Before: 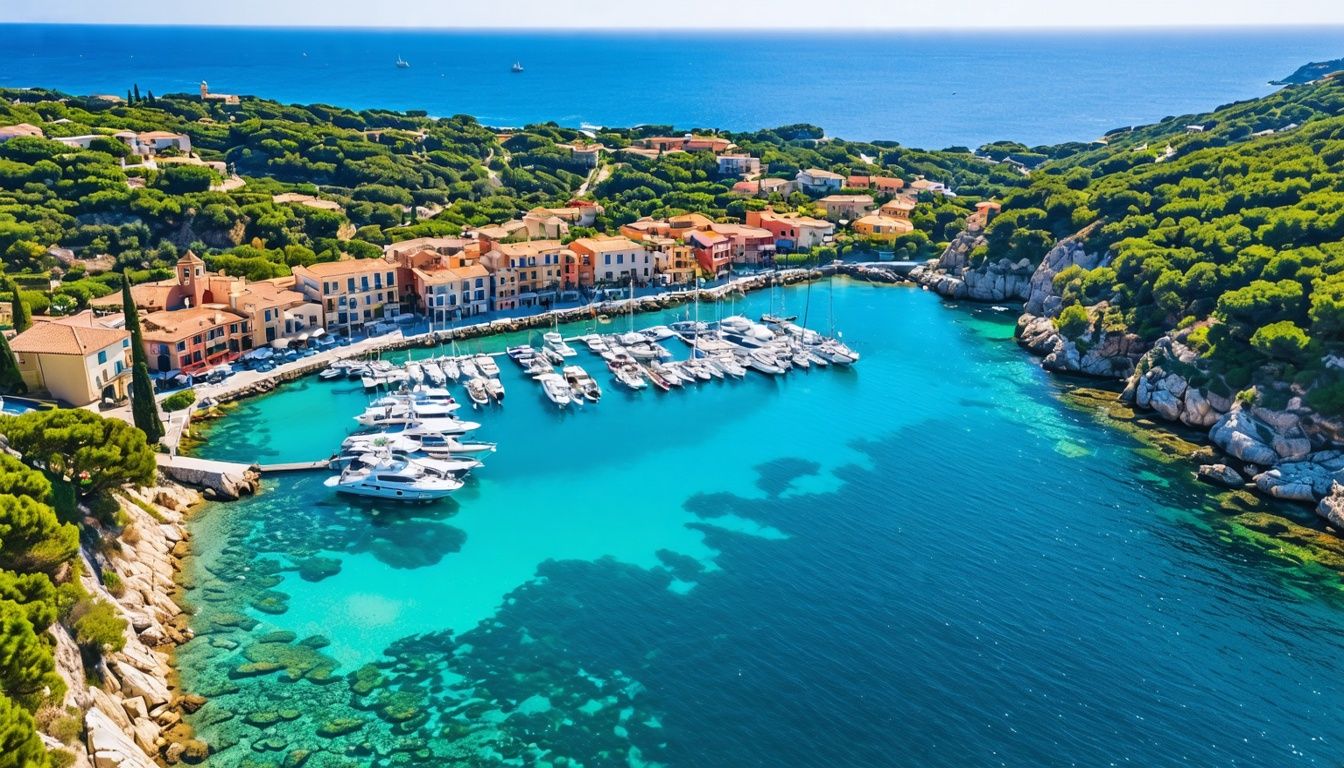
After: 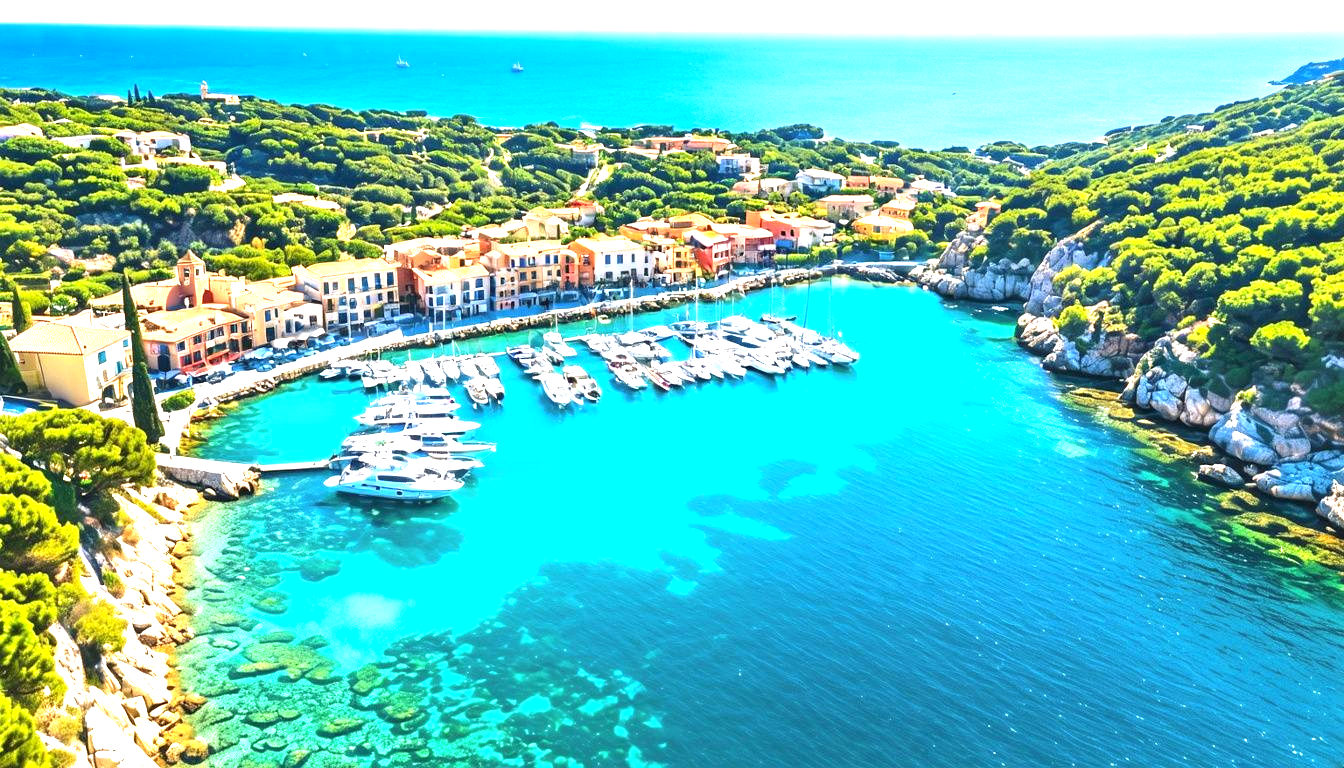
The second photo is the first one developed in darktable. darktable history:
exposure: black level correction 0, exposure 1.55 EV, compensate exposure bias true, compensate highlight preservation false
white balance: red 0.986, blue 1.01
rgb curve: curves: ch2 [(0, 0) (0.567, 0.512) (1, 1)], mode RGB, independent channels
